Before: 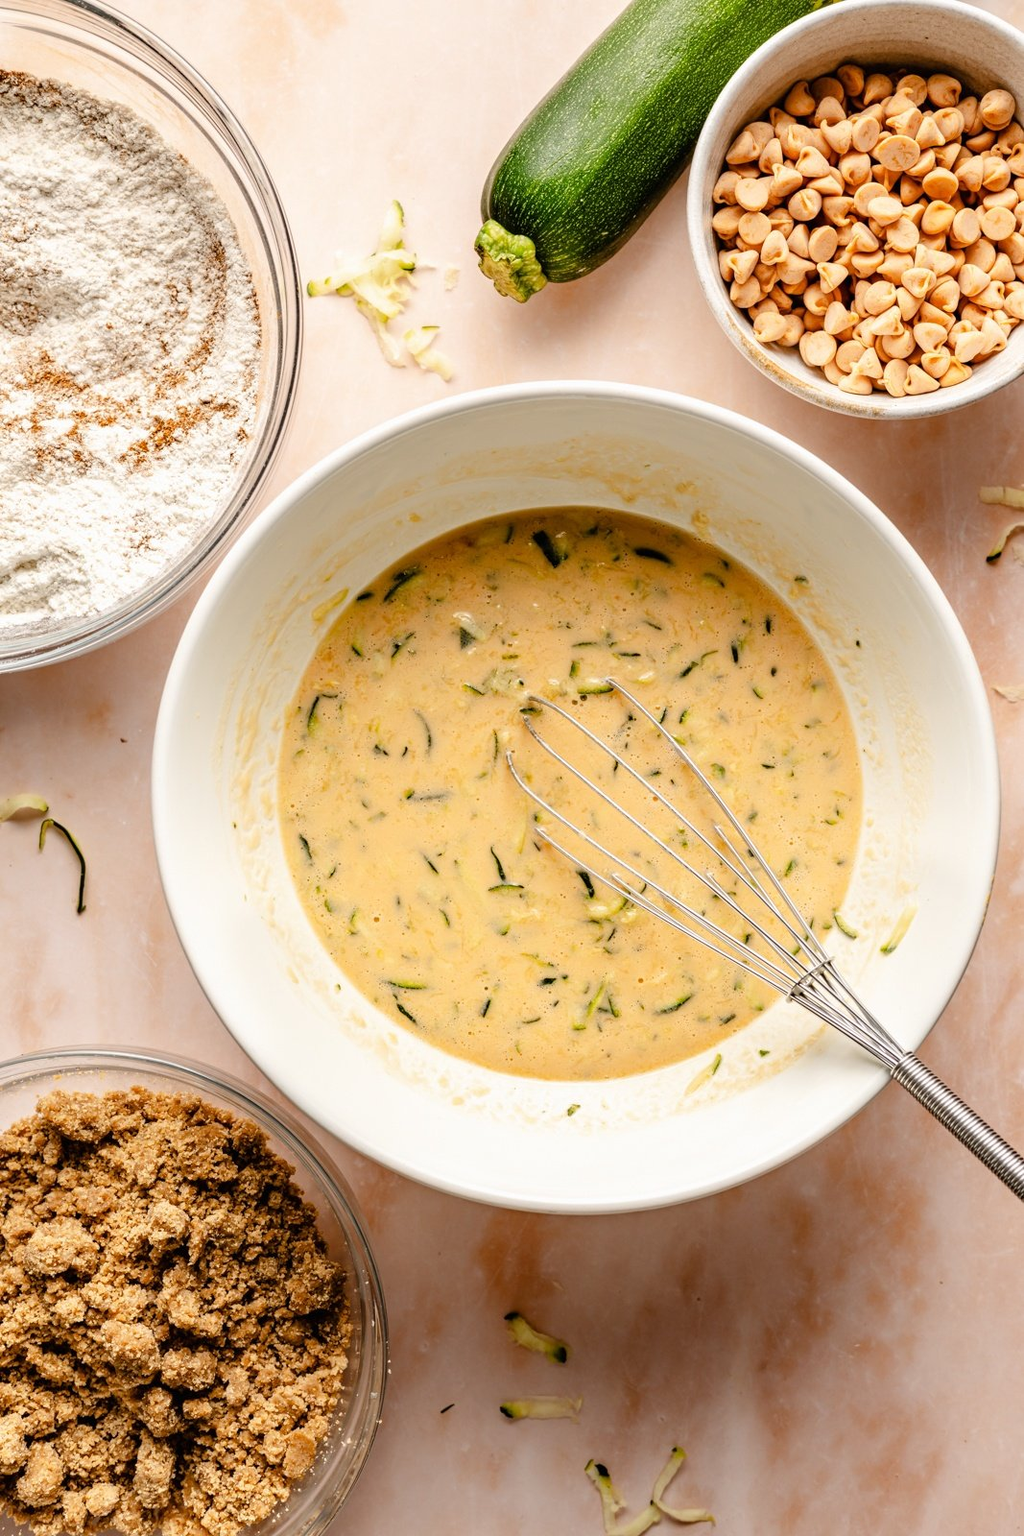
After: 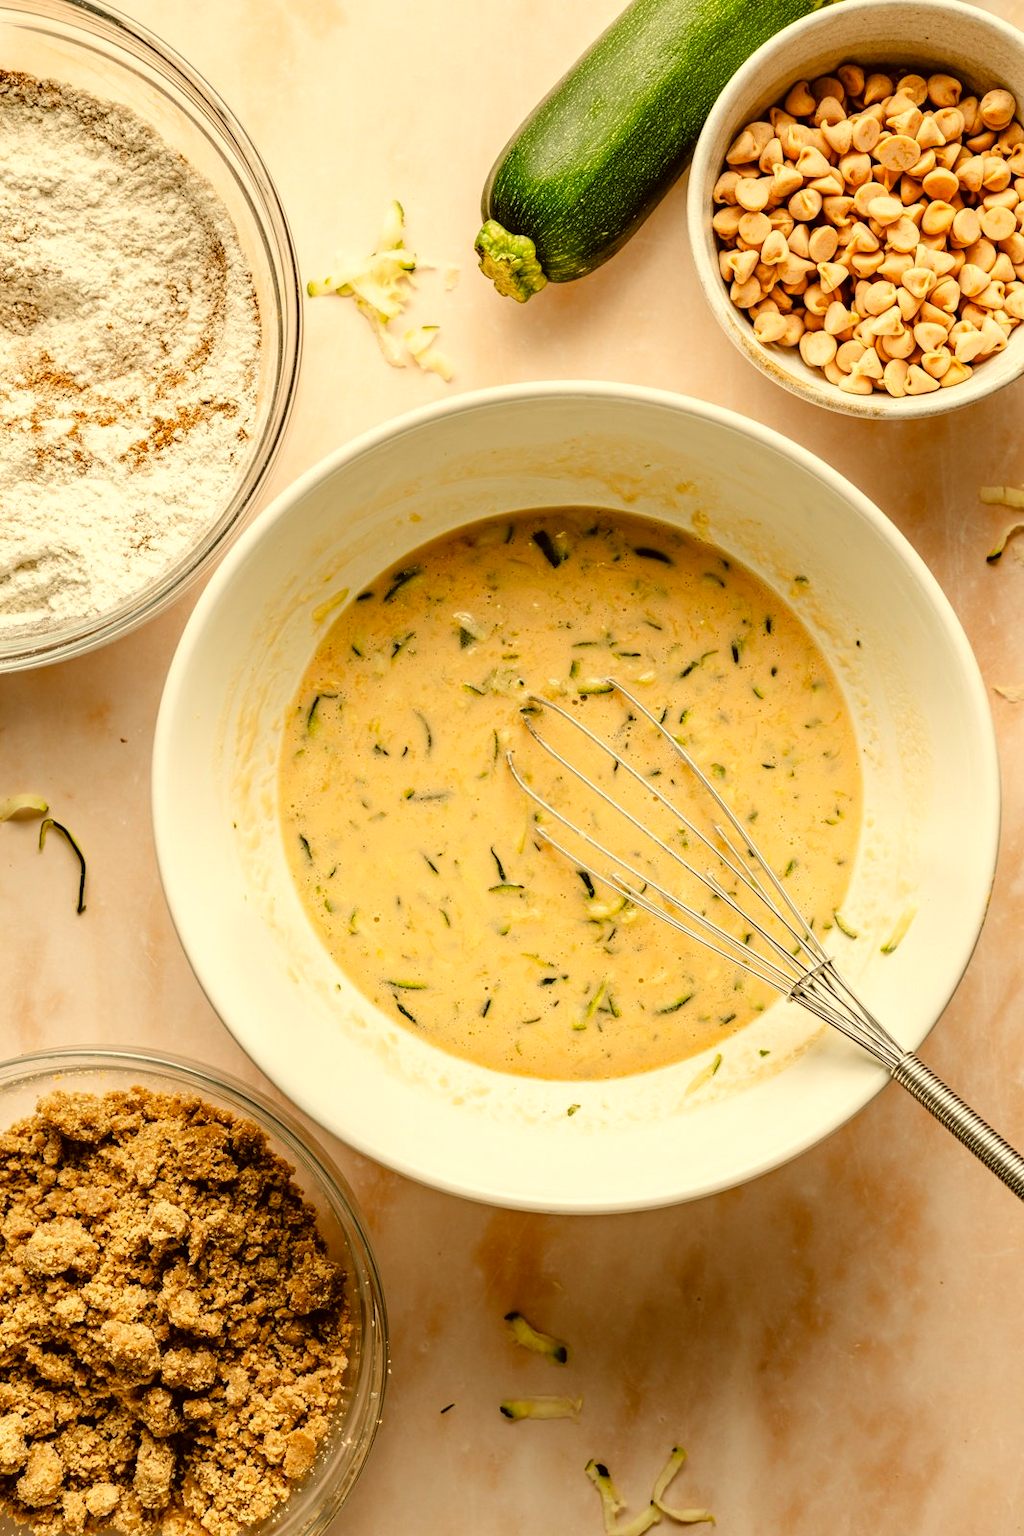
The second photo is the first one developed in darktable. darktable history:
white balance: red 1.045, blue 0.932
color correction: highlights a* -1.43, highlights b* 10.12, shadows a* 0.395, shadows b* 19.35
